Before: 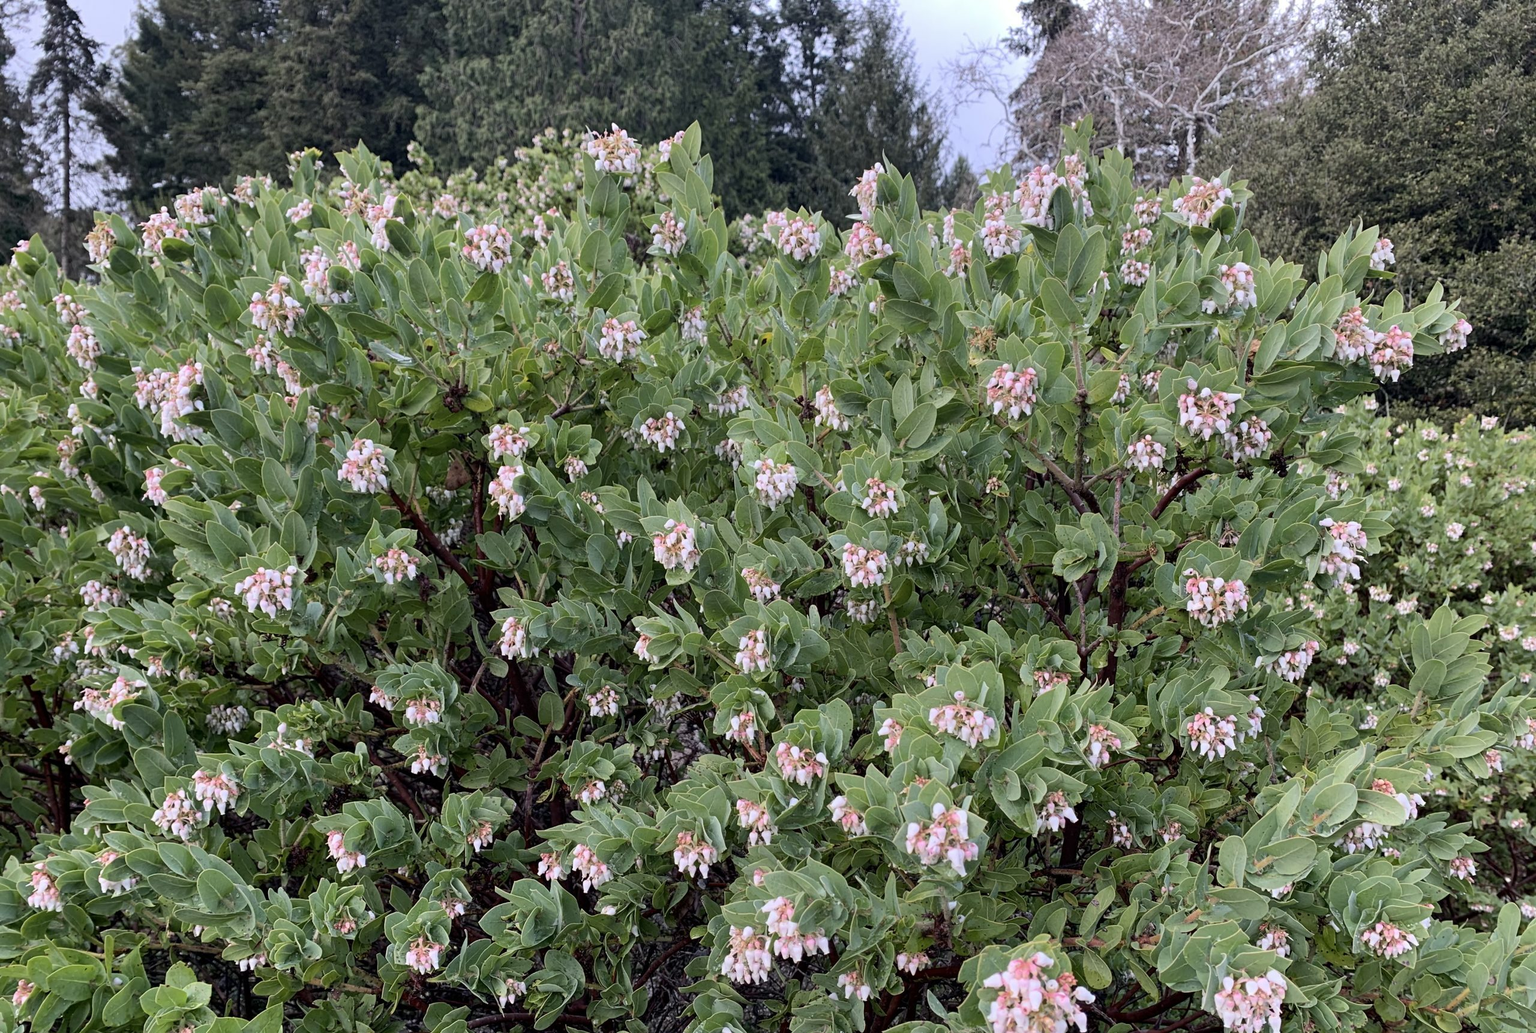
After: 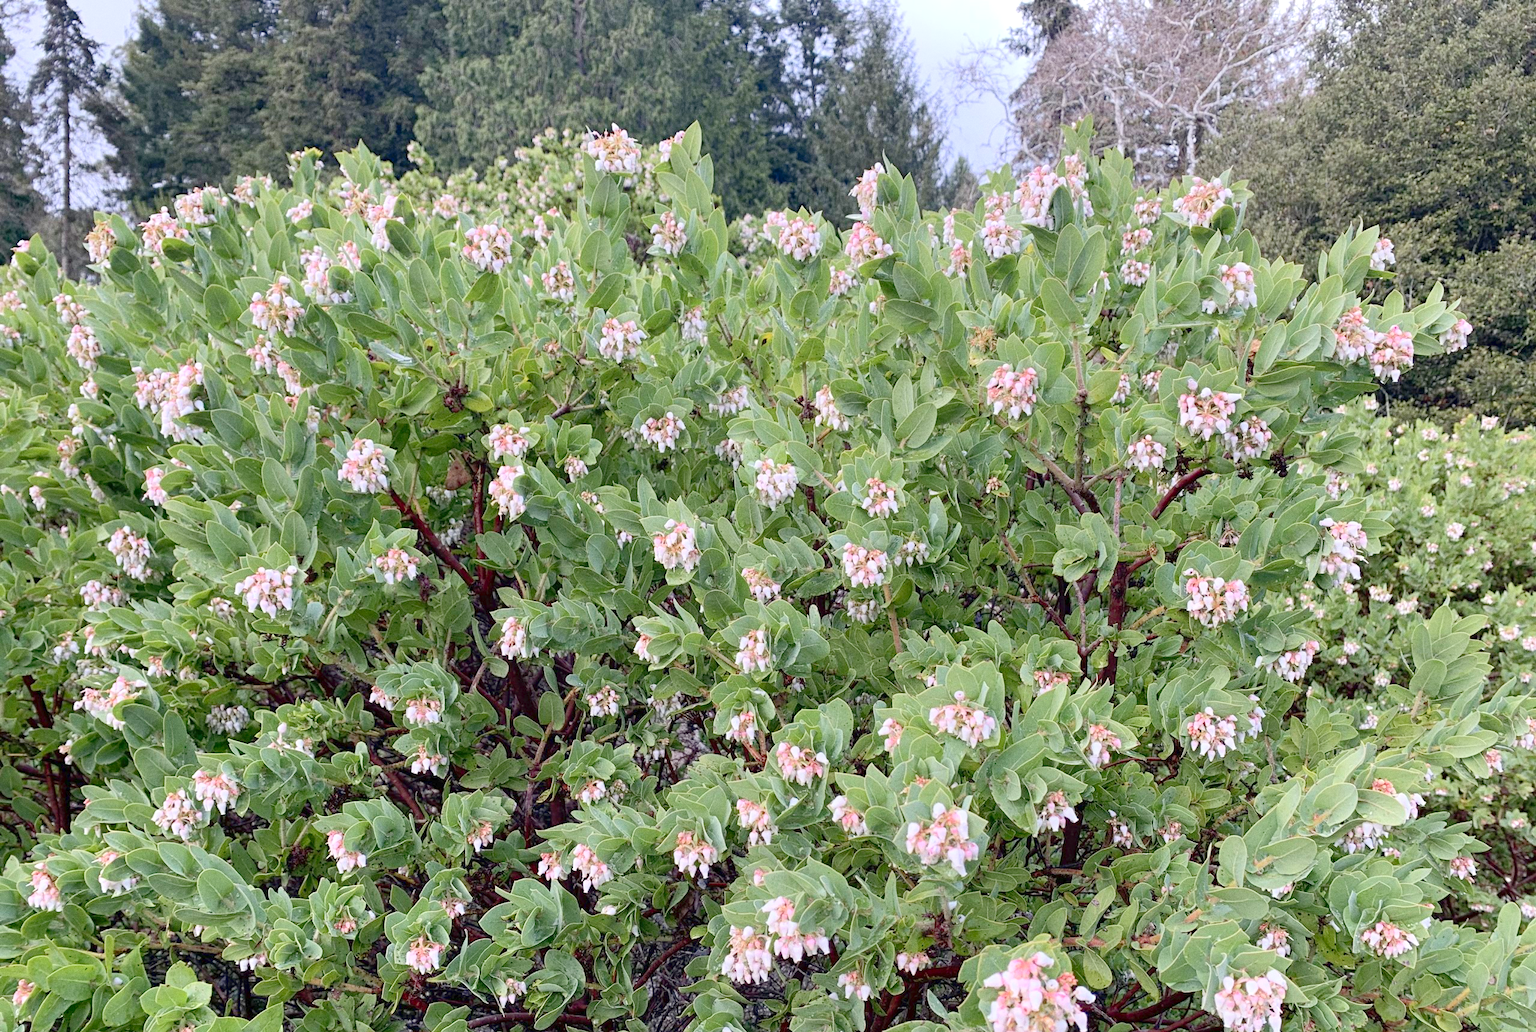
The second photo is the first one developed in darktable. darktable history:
grain: coarseness 0.47 ISO
levels: levels [0, 0.397, 0.955]
